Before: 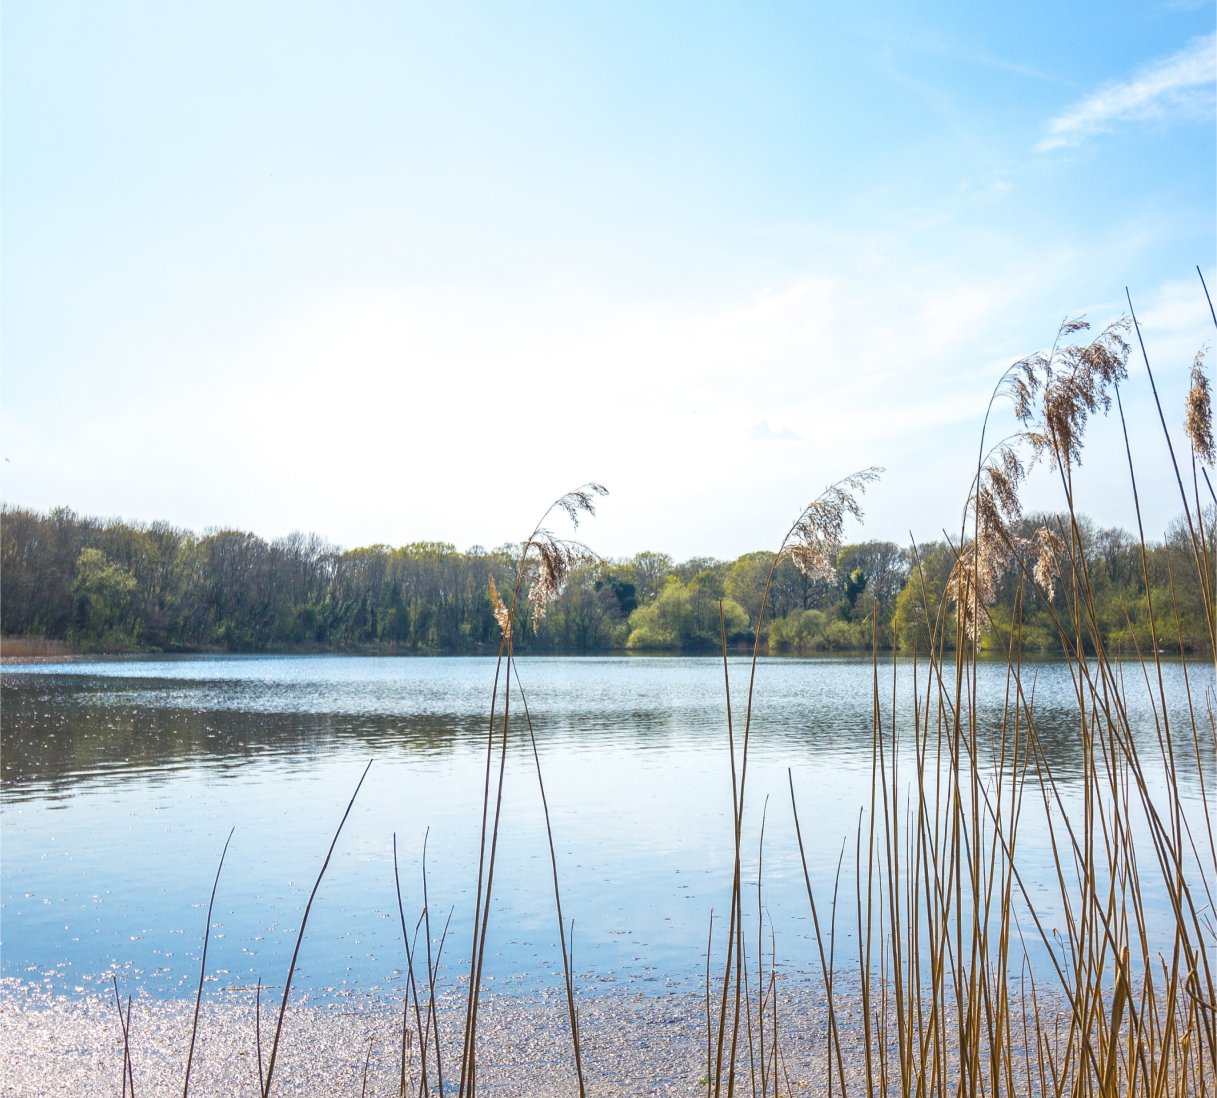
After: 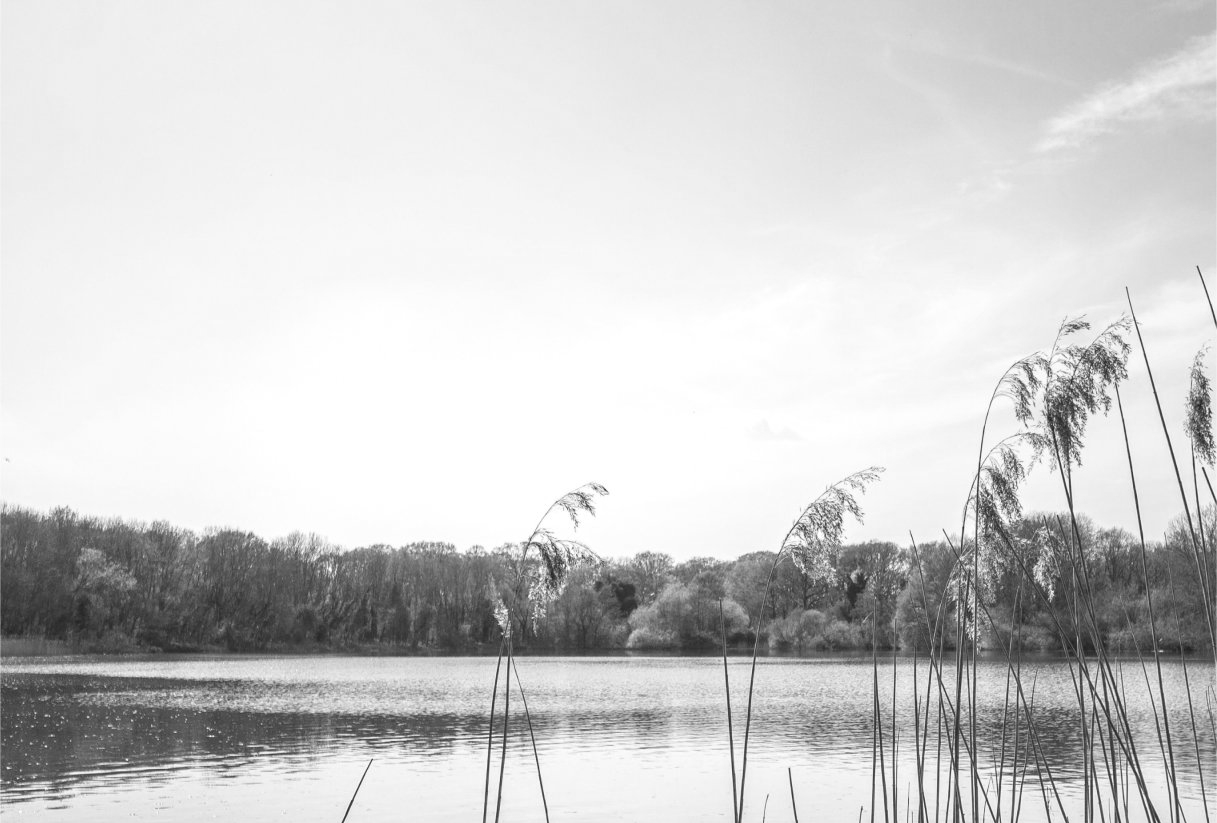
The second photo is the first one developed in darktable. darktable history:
monochrome: on, module defaults
crop: bottom 24.988%
